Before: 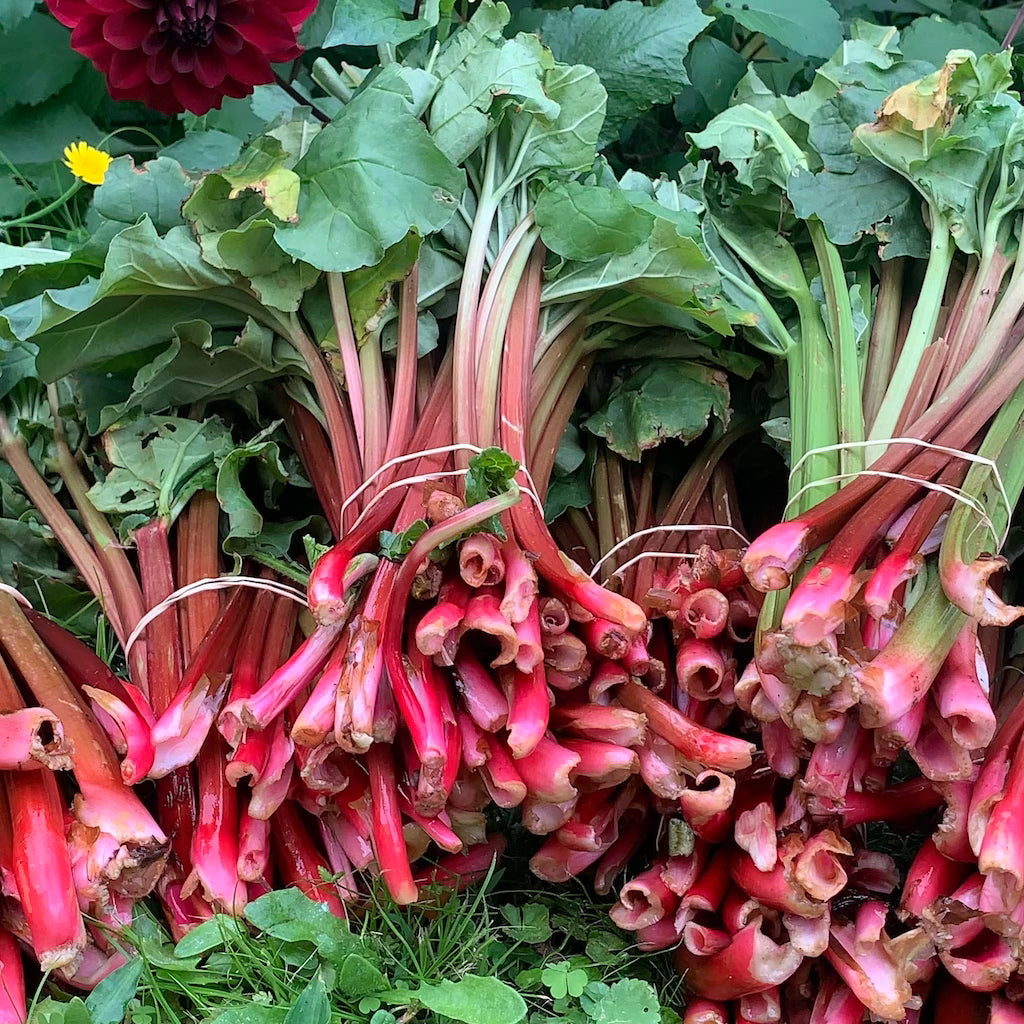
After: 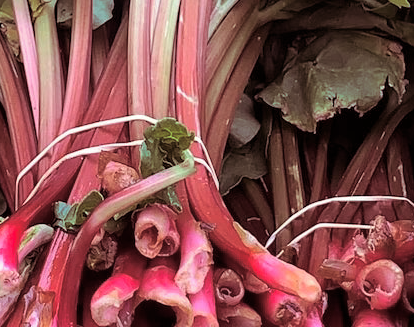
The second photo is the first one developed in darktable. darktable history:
crop: left 31.751%, top 32.172%, right 27.8%, bottom 35.83%
split-toning: on, module defaults
